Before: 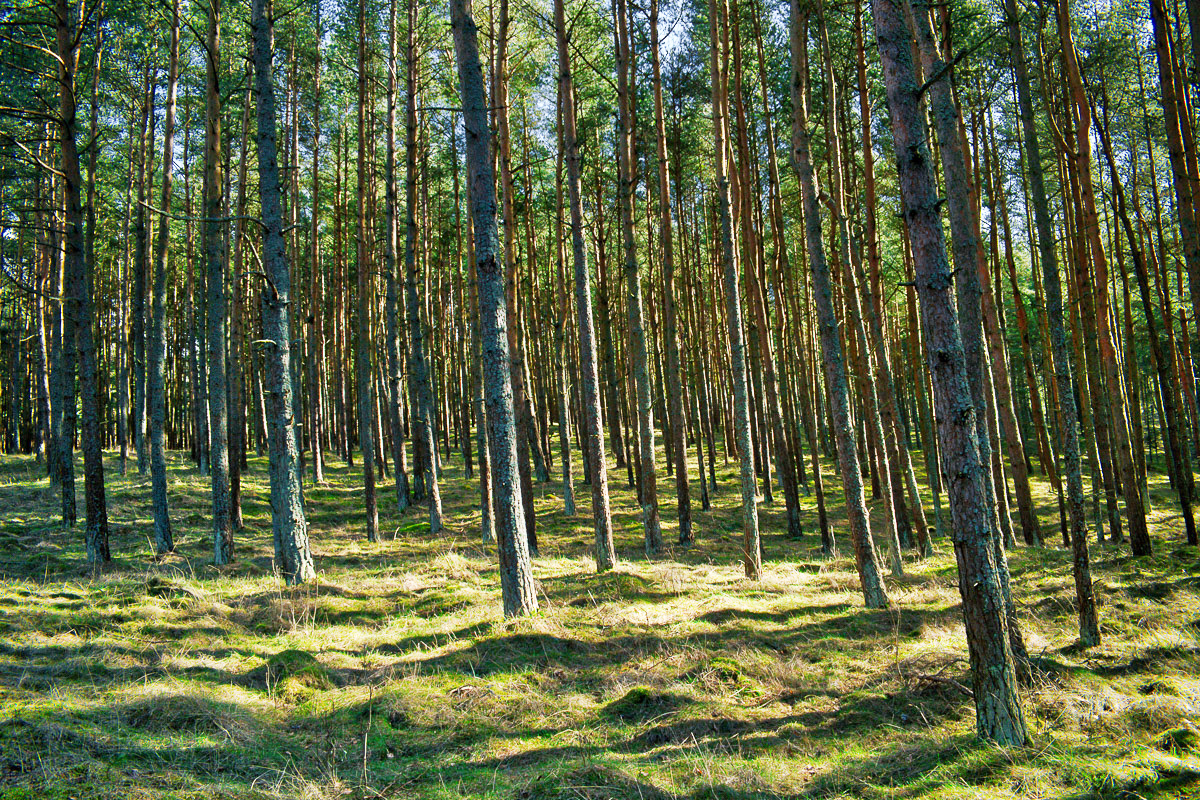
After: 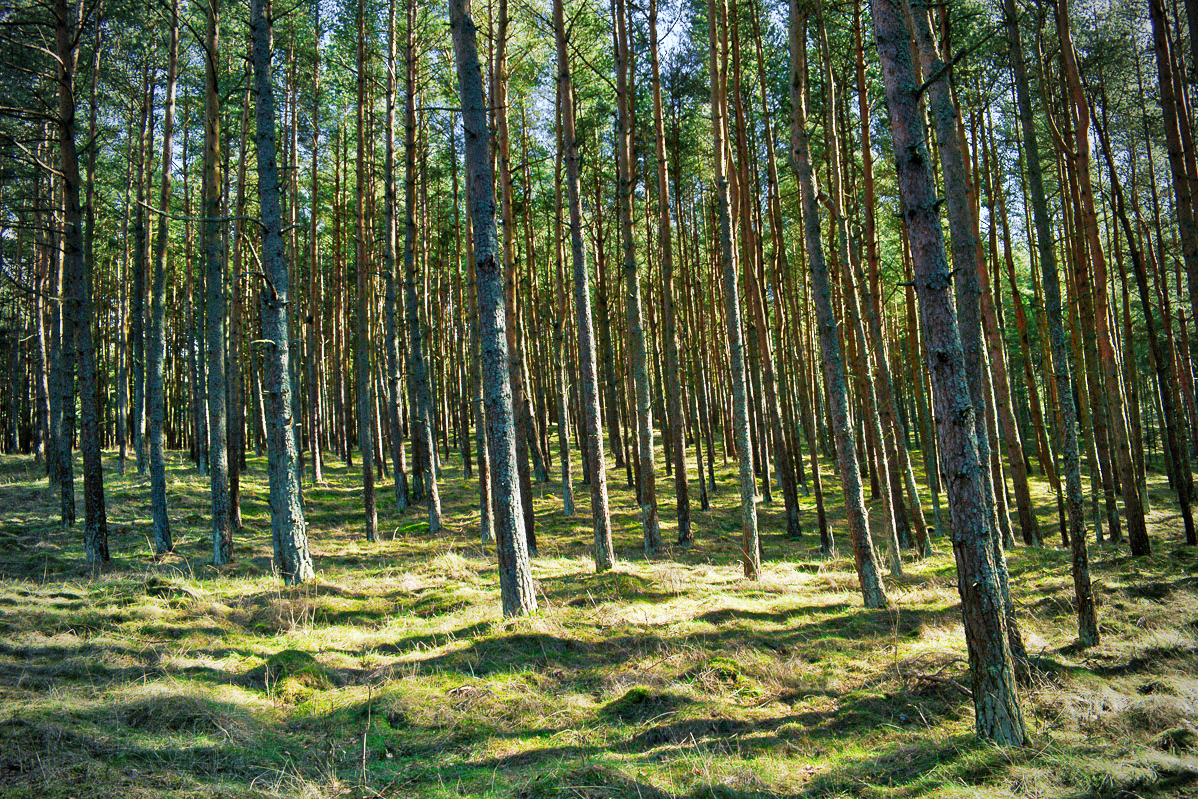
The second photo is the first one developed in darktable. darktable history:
vignetting: width/height ratio 1.094
white balance: red 0.988, blue 1.017
crop and rotate: left 0.126%
